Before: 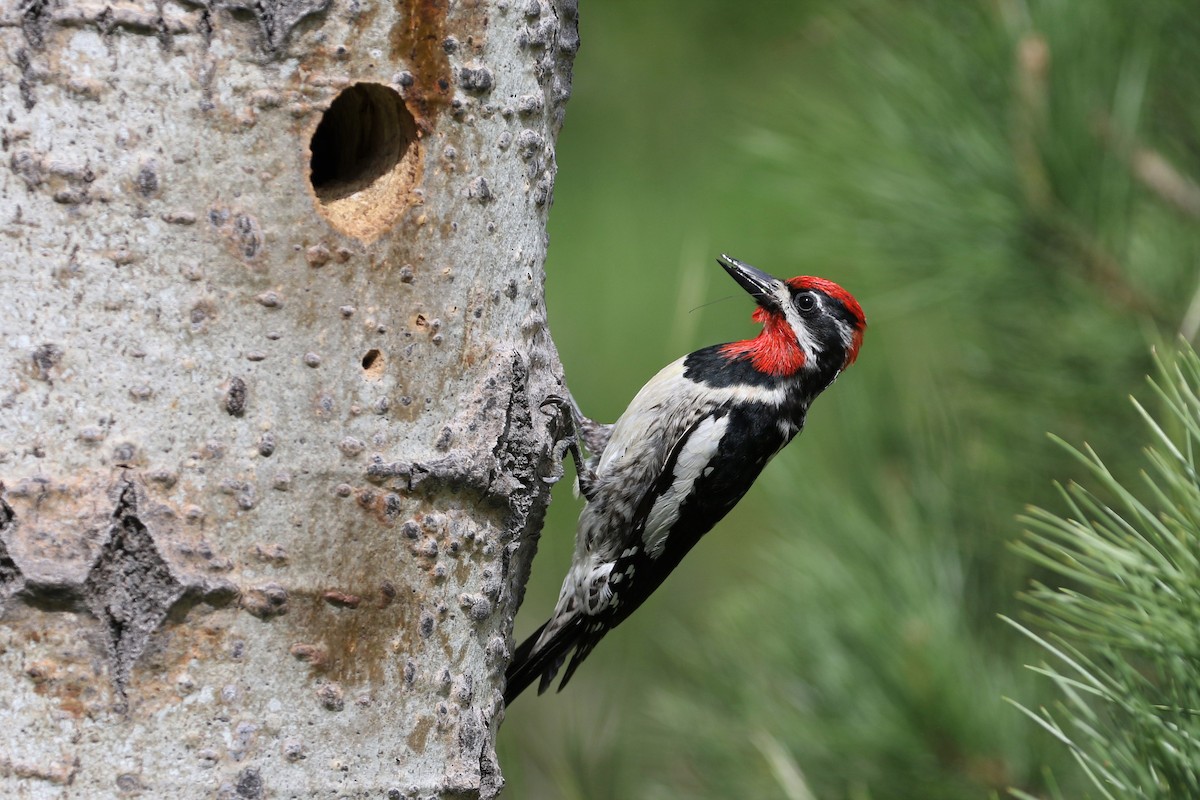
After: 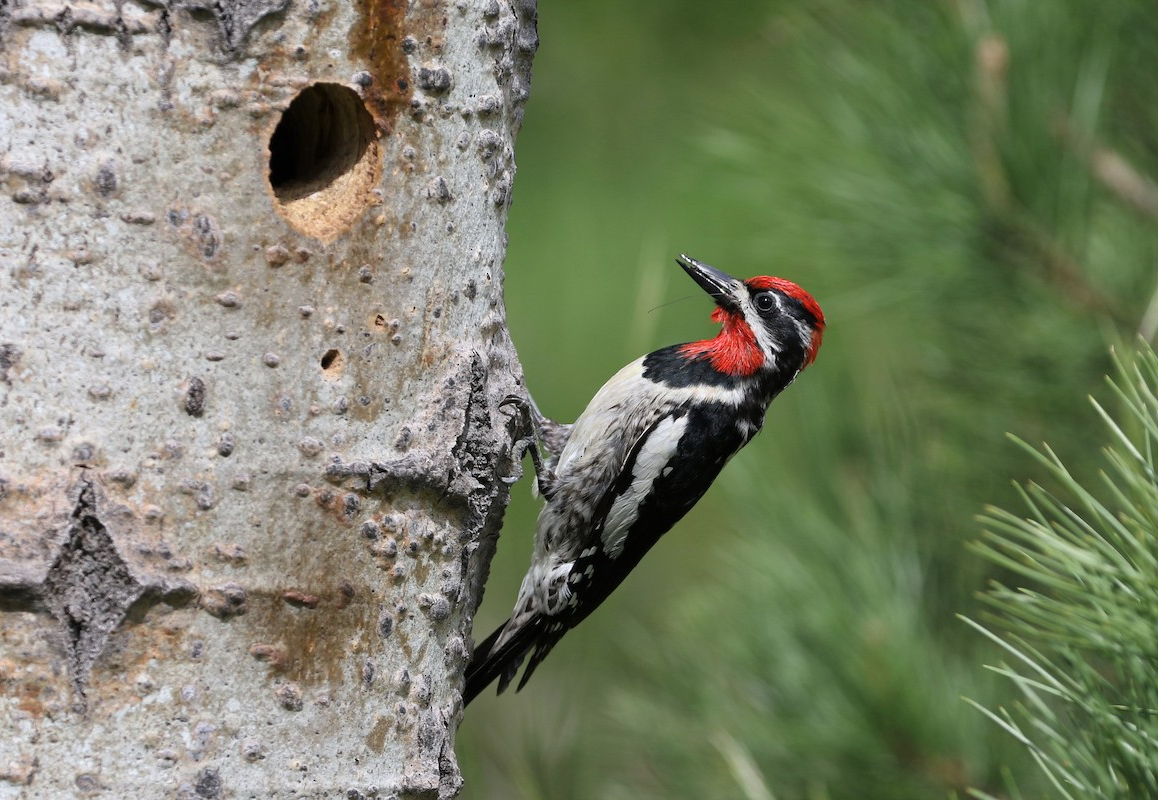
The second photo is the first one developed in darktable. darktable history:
crop and rotate: left 3.461%
